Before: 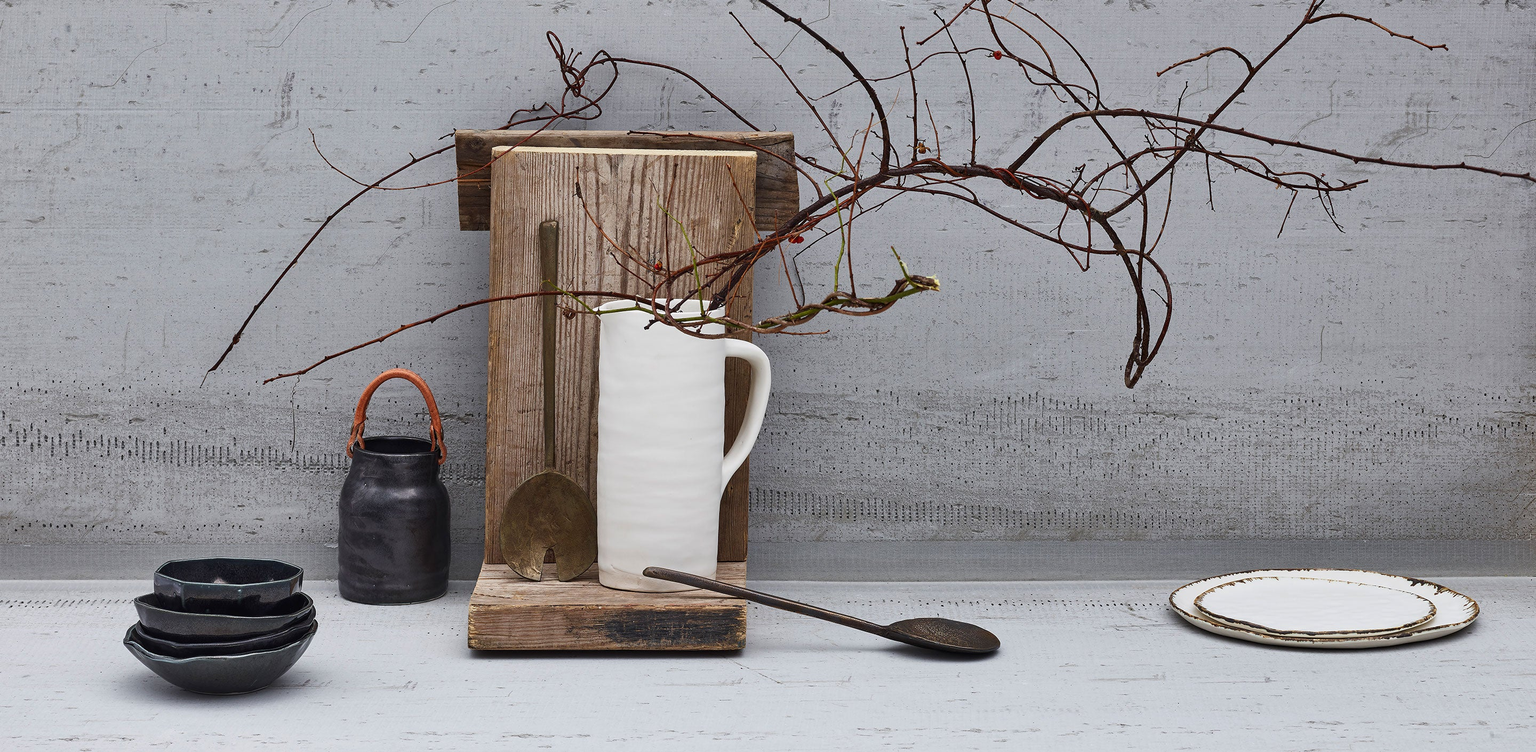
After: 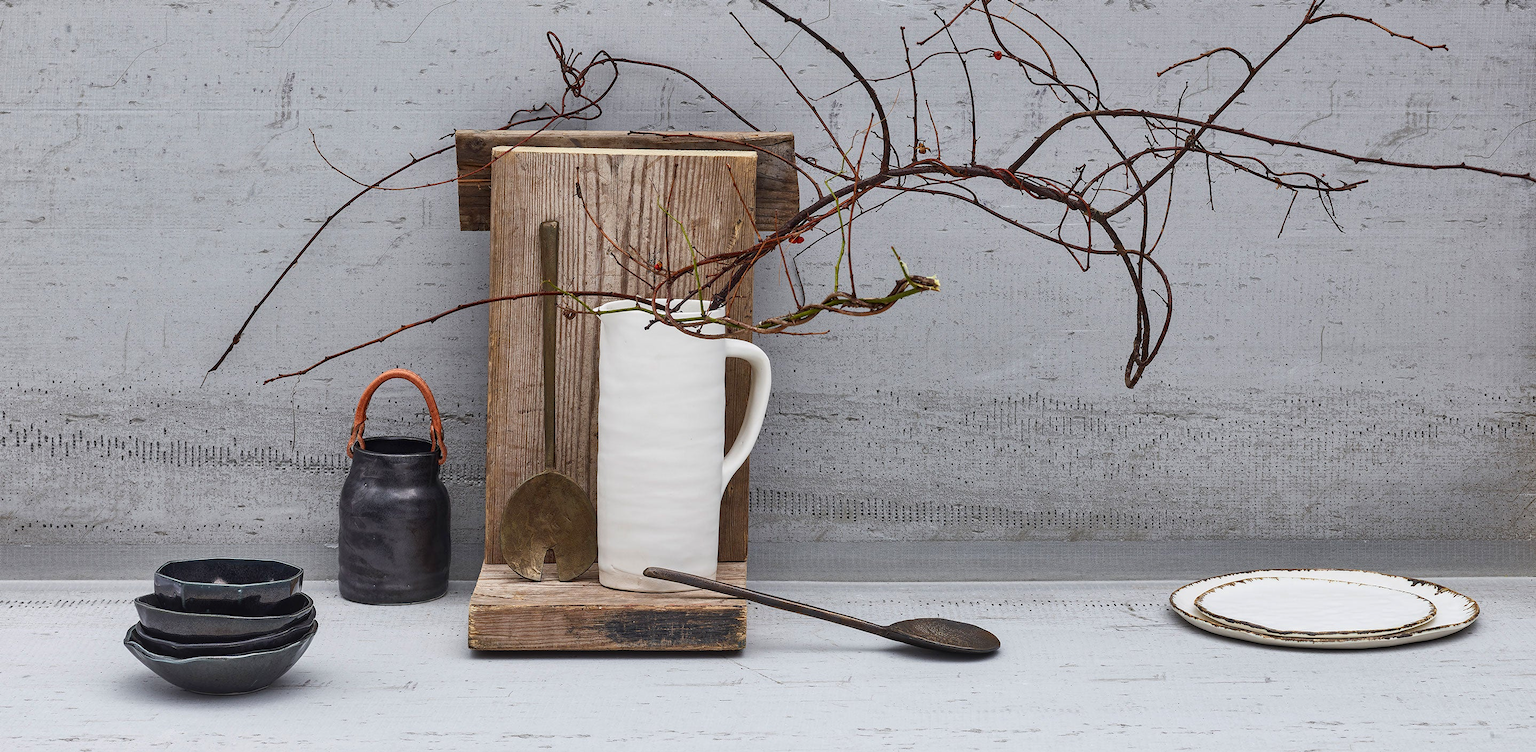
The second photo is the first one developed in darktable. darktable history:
local contrast: detail 110%
exposure: black level correction 0.002, exposure 0.145 EV, compensate highlight preservation false
